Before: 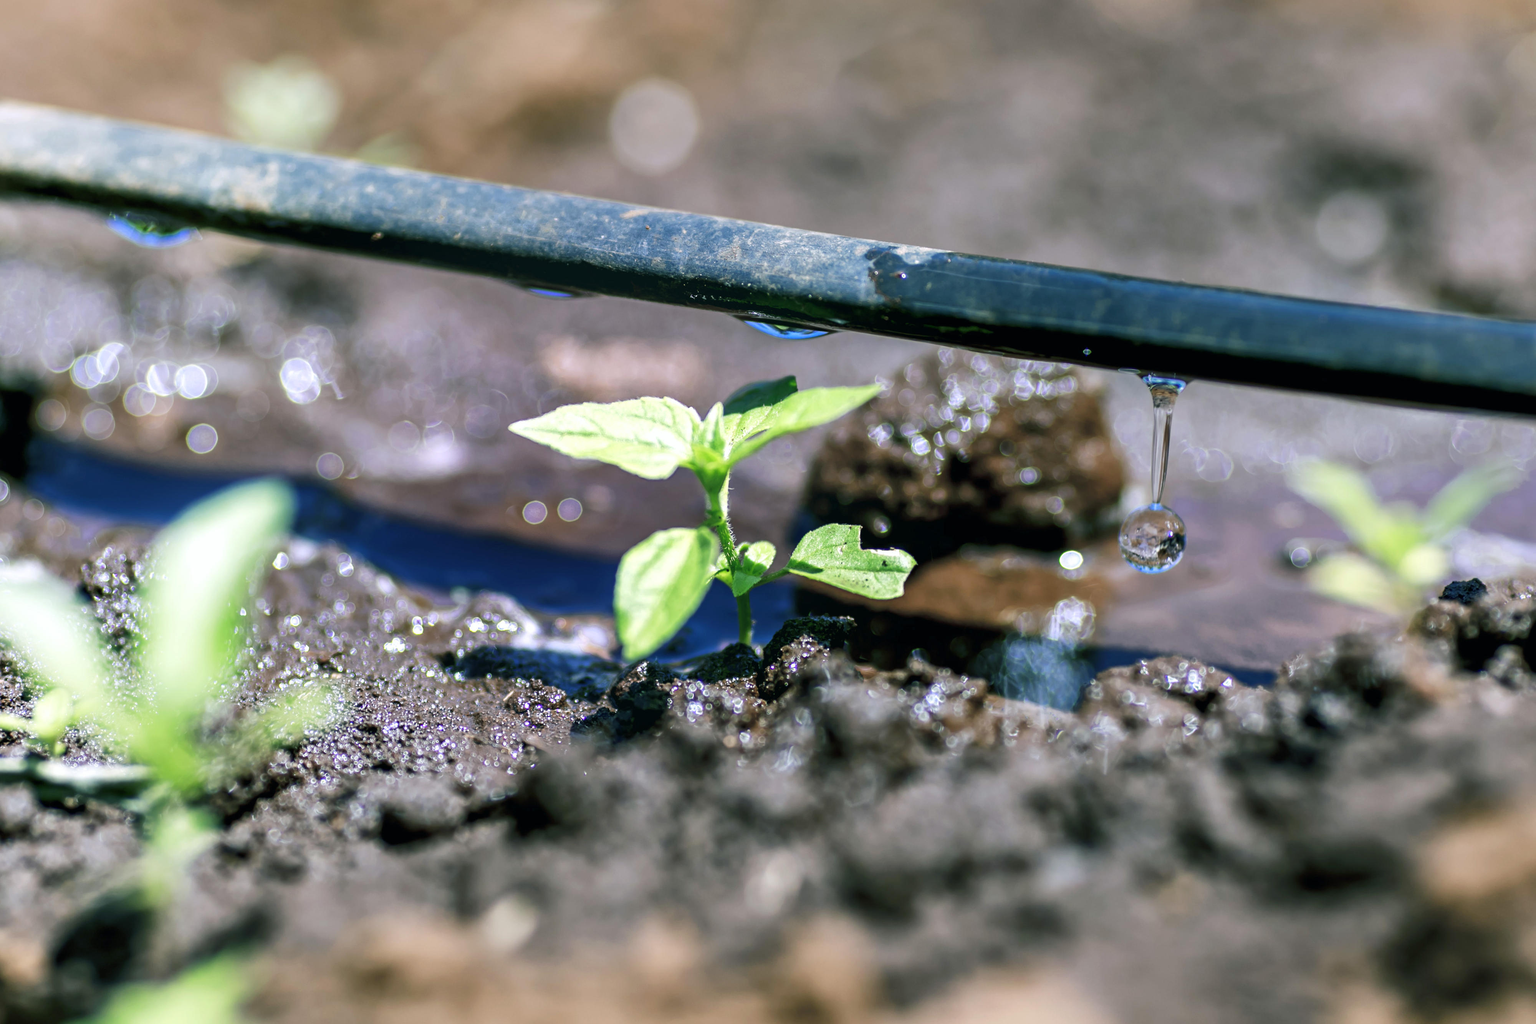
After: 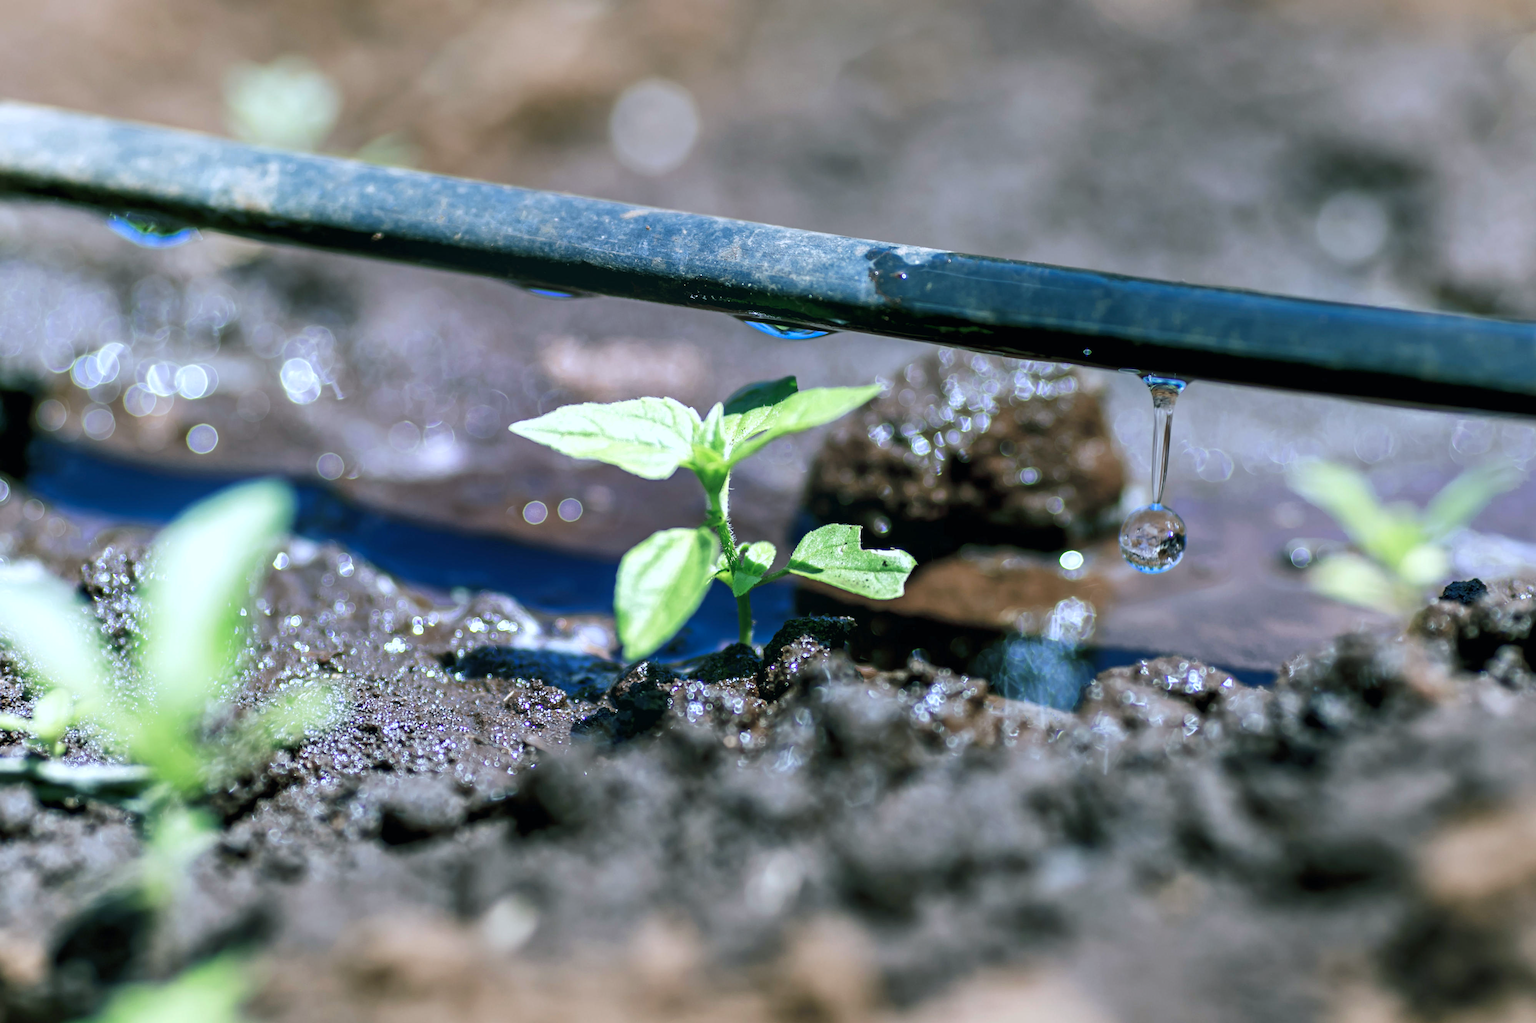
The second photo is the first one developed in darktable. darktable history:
color correction: highlights a* -3.9, highlights b* -11.09
